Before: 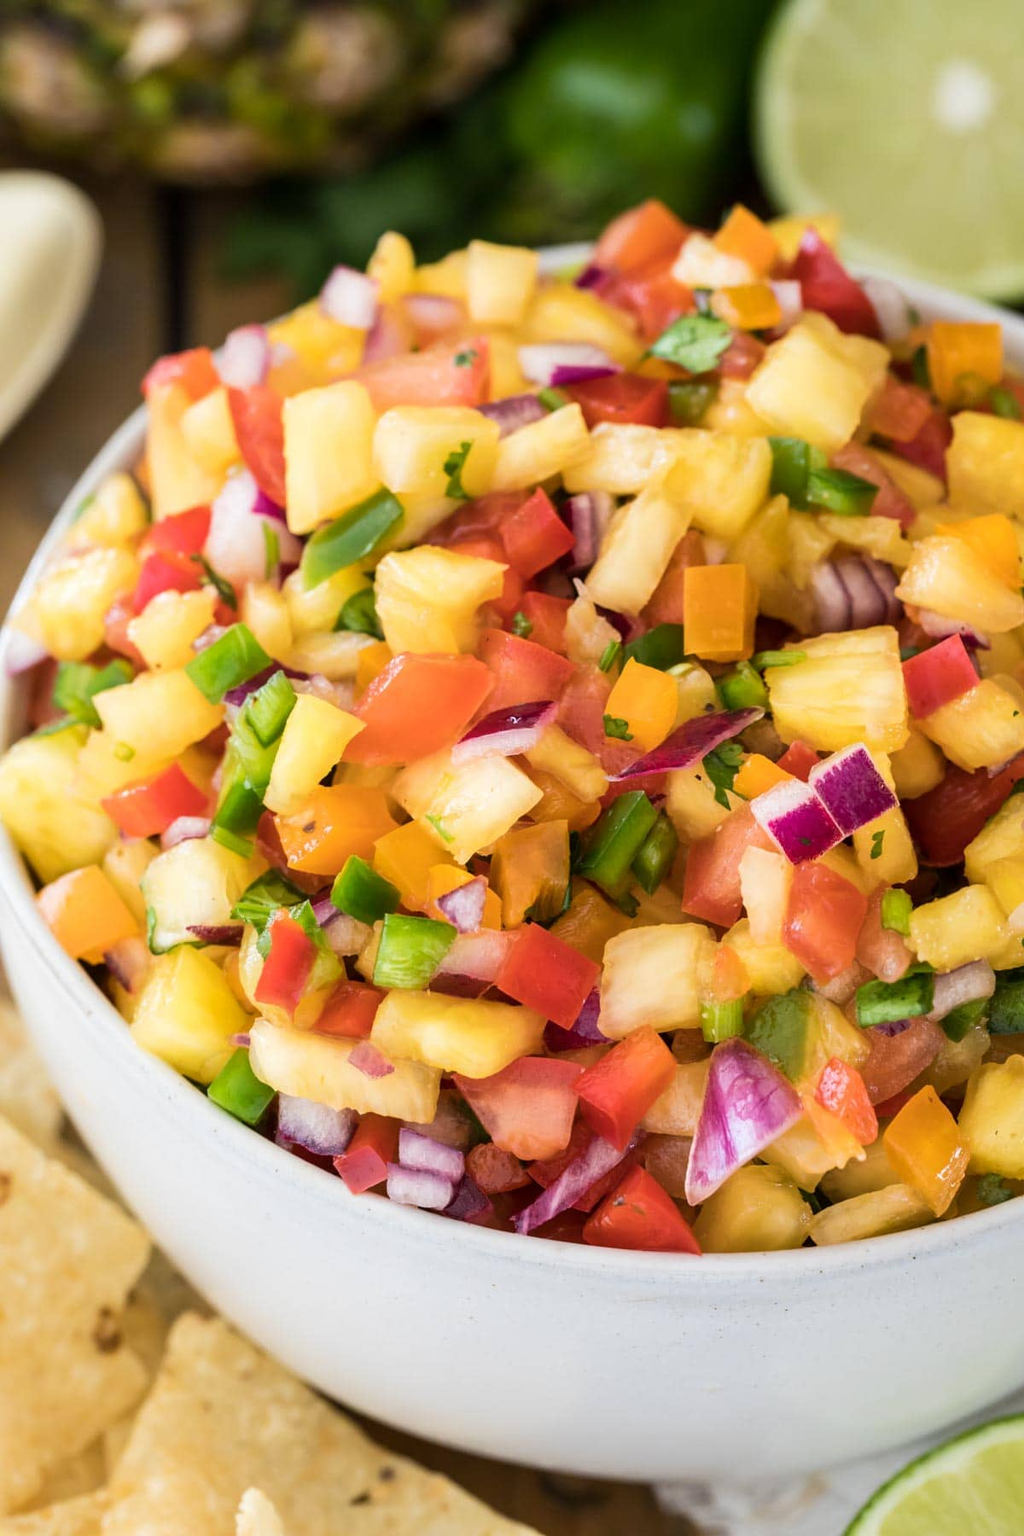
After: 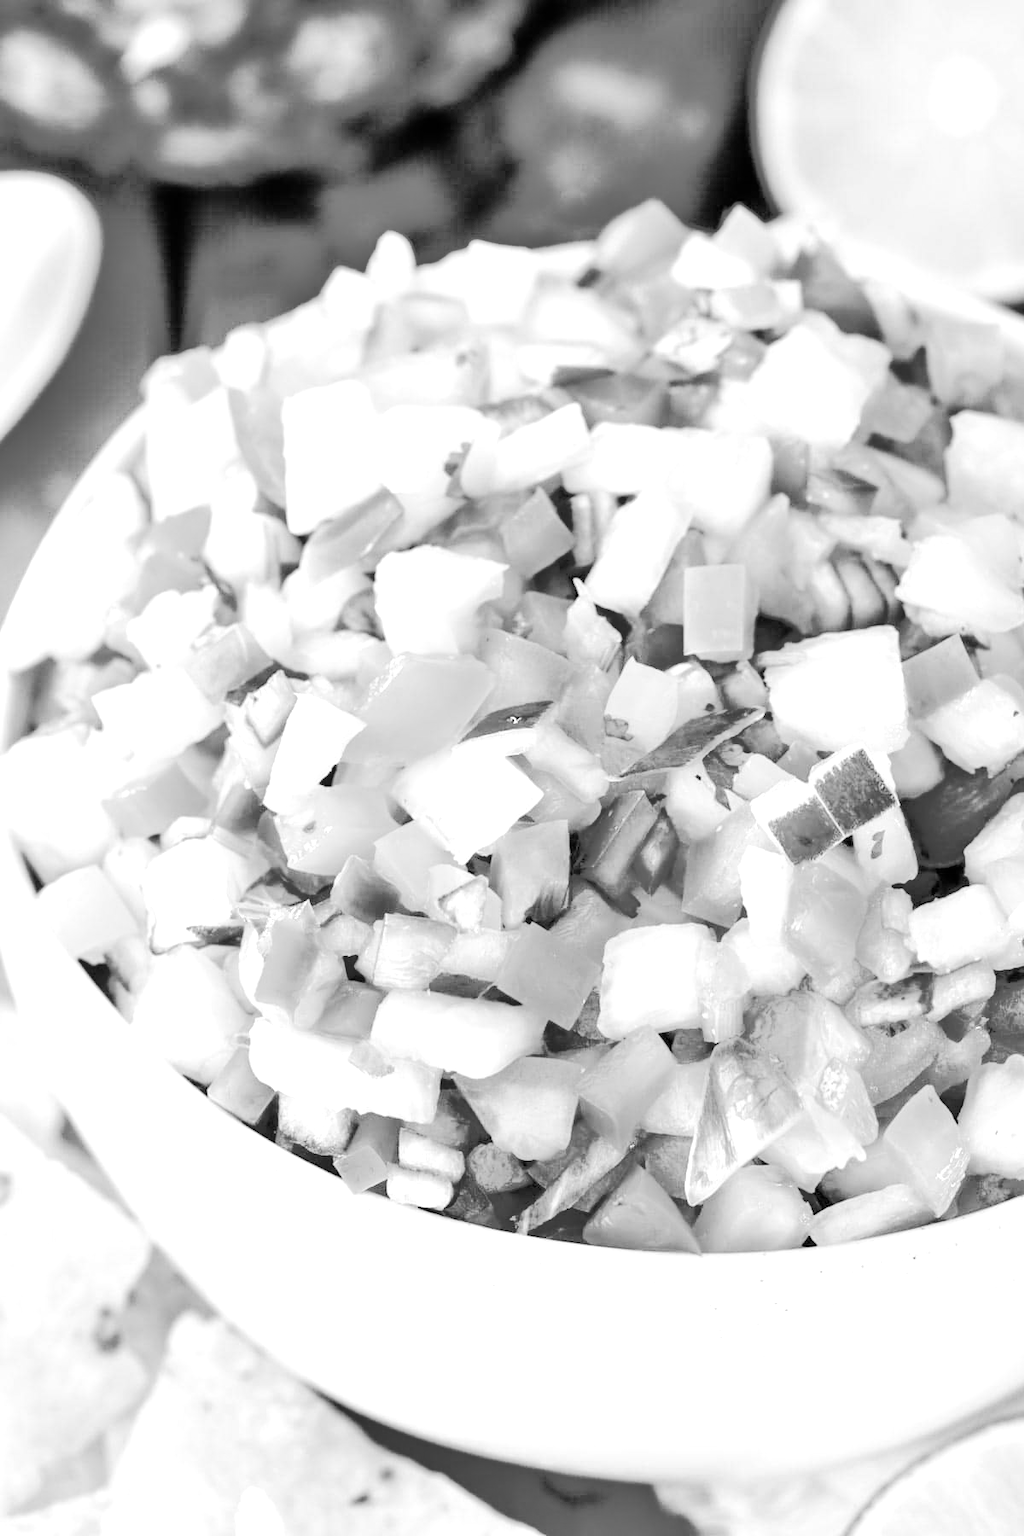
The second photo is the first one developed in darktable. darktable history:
monochrome: a 1.94, b -0.638
tone curve: curves: ch0 [(0, 0) (0.037, 0.011) (0.135, 0.093) (0.266, 0.281) (0.461, 0.555) (0.581, 0.716) (0.675, 0.793) (0.767, 0.849) (0.91, 0.924) (1, 0.979)]; ch1 [(0, 0) (0.292, 0.278) (0.431, 0.418) (0.493, 0.479) (0.506, 0.5) (0.532, 0.537) (0.562, 0.581) (0.641, 0.663) (0.754, 0.76) (1, 1)]; ch2 [(0, 0) (0.294, 0.3) (0.361, 0.372) (0.429, 0.445) (0.478, 0.486) (0.502, 0.498) (0.518, 0.522) (0.531, 0.549) (0.561, 0.59) (0.64, 0.655) (0.693, 0.706) (0.845, 0.833) (1, 0.951)], color space Lab, independent channels, preserve colors none
exposure: black level correction 0, exposure 1.1 EV, compensate highlight preservation false
tone equalizer: -8 EV -0.528 EV, -7 EV -0.319 EV, -6 EV -0.083 EV, -5 EV 0.413 EV, -4 EV 0.985 EV, -3 EV 0.791 EV, -2 EV -0.01 EV, -1 EV 0.14 EV, +0 EV -0.012 EV, smoothing 1
